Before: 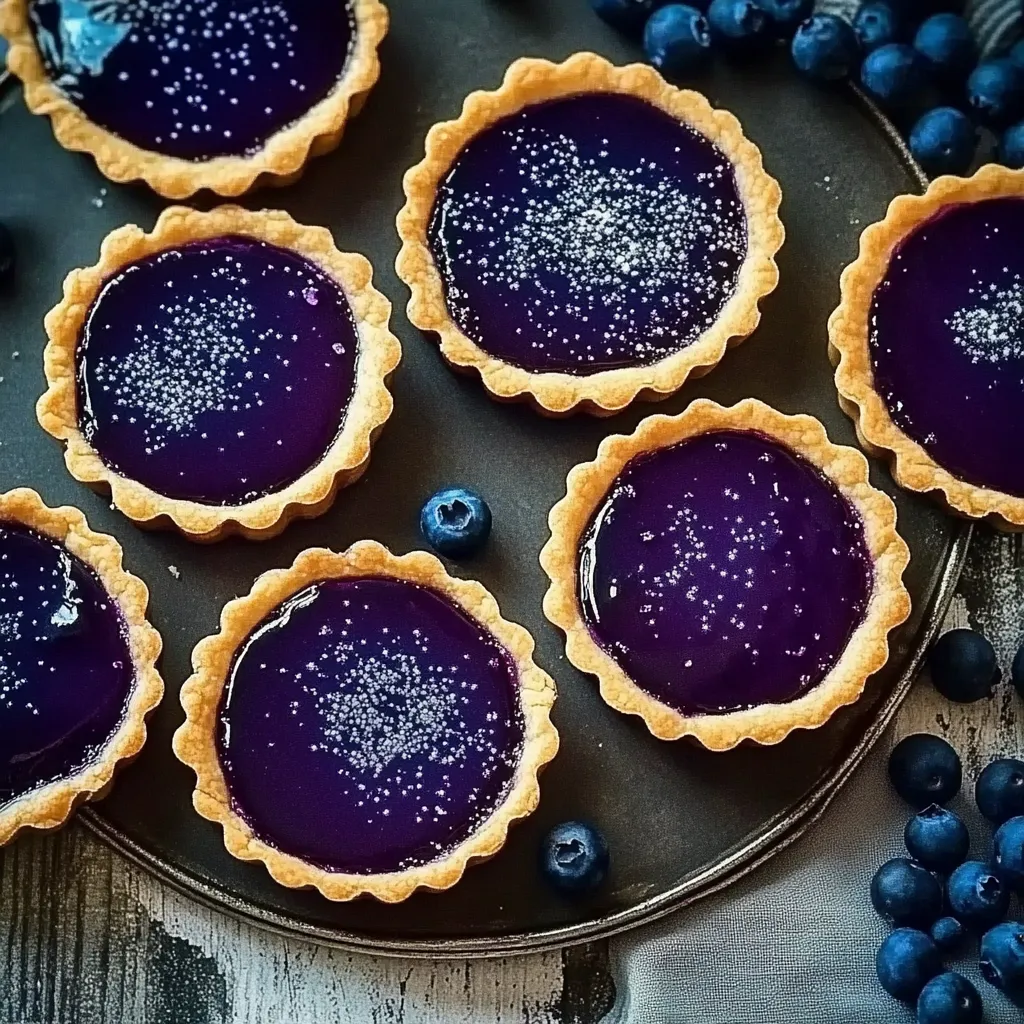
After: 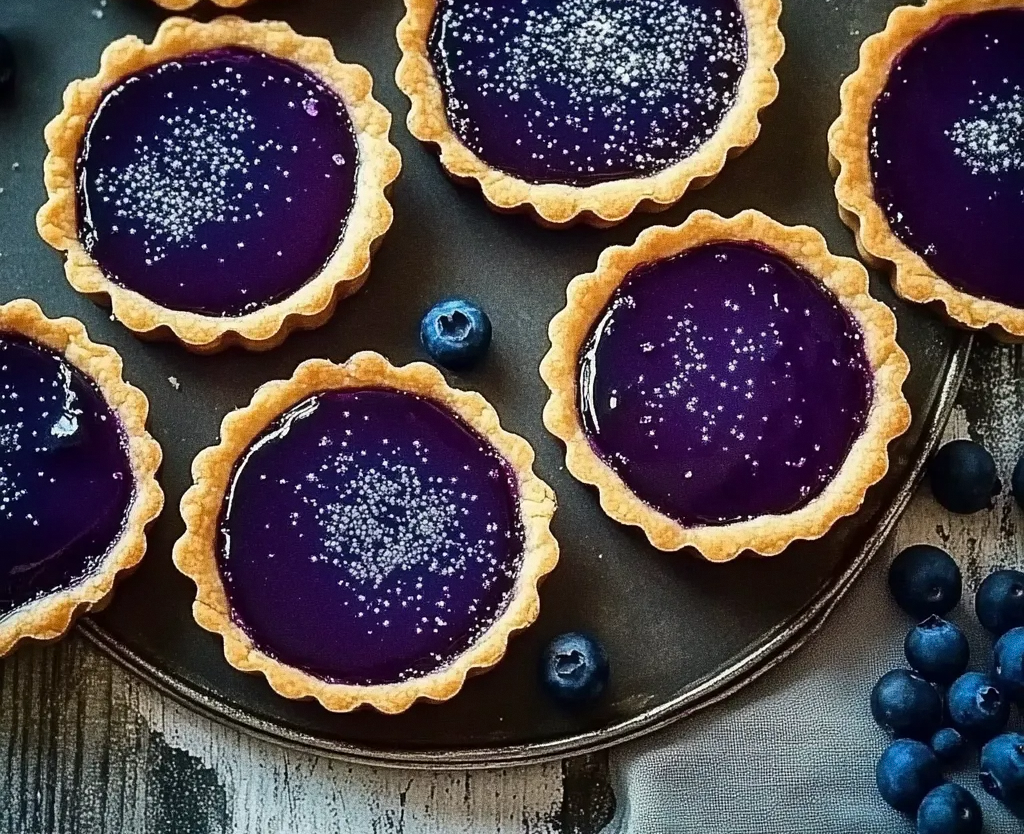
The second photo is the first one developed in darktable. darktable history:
crop and rotate: top 18.507%
grain: coarseness 0.09 ISO
